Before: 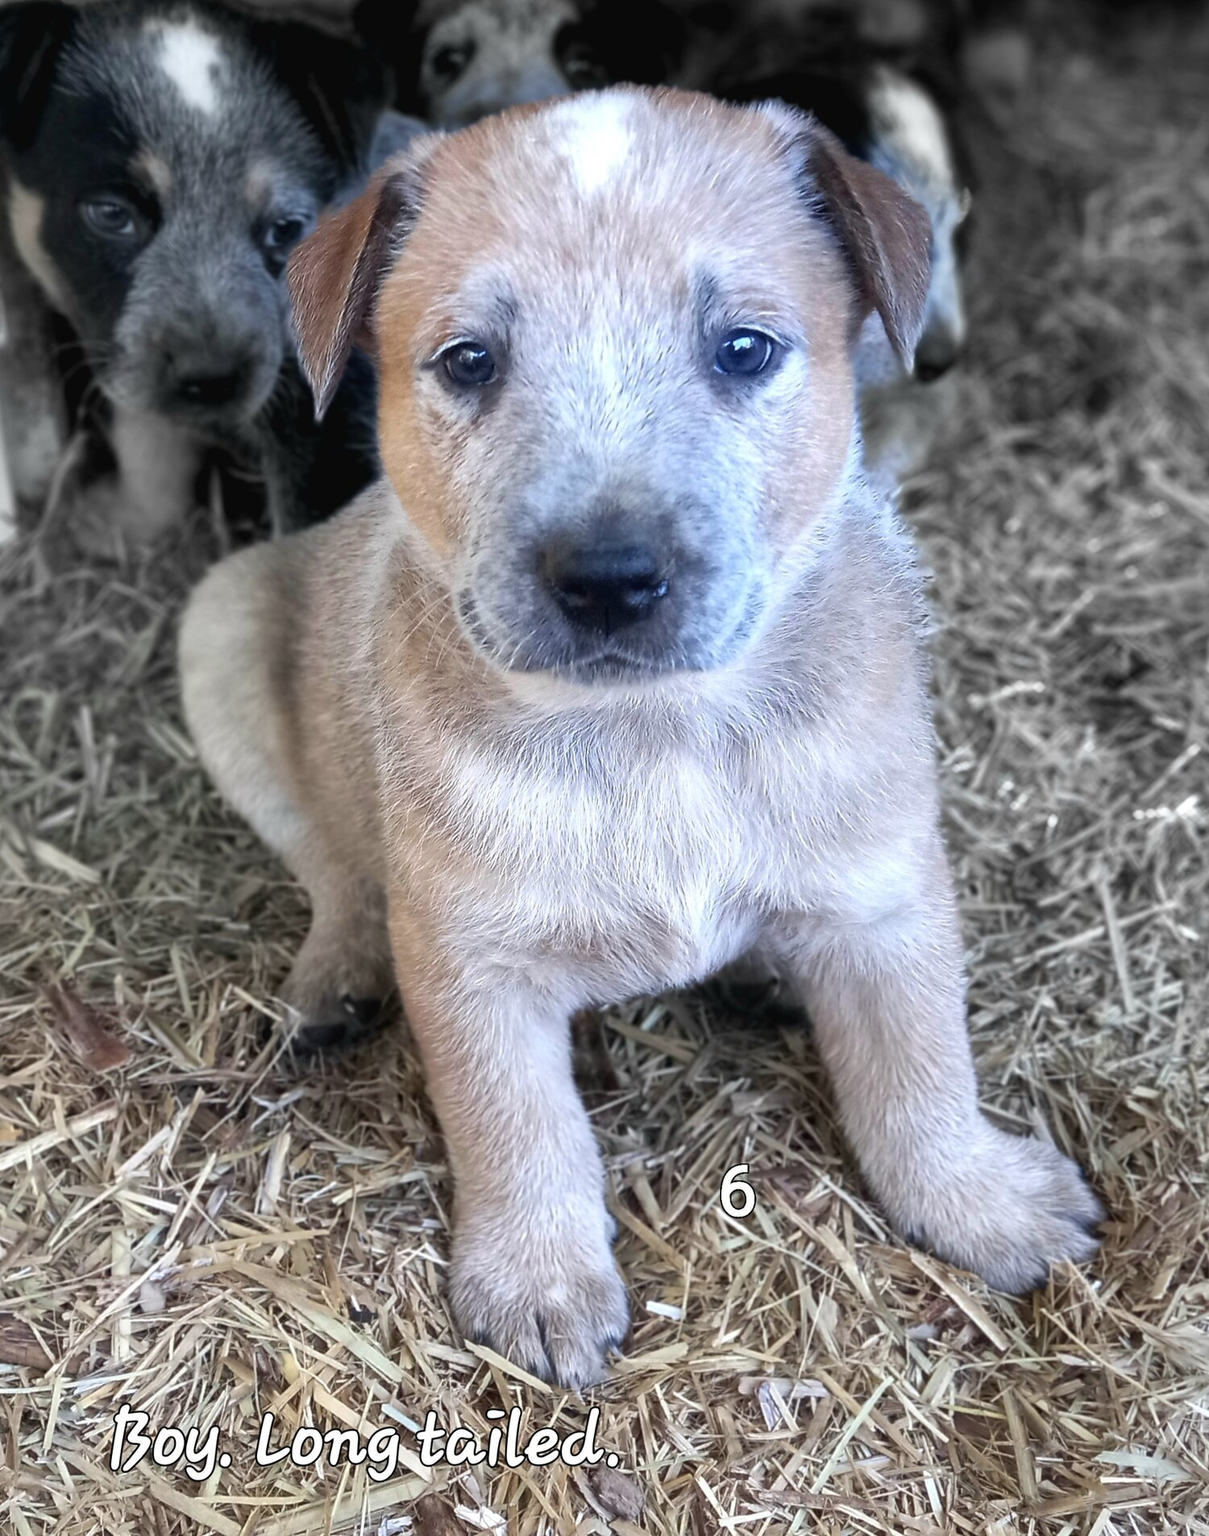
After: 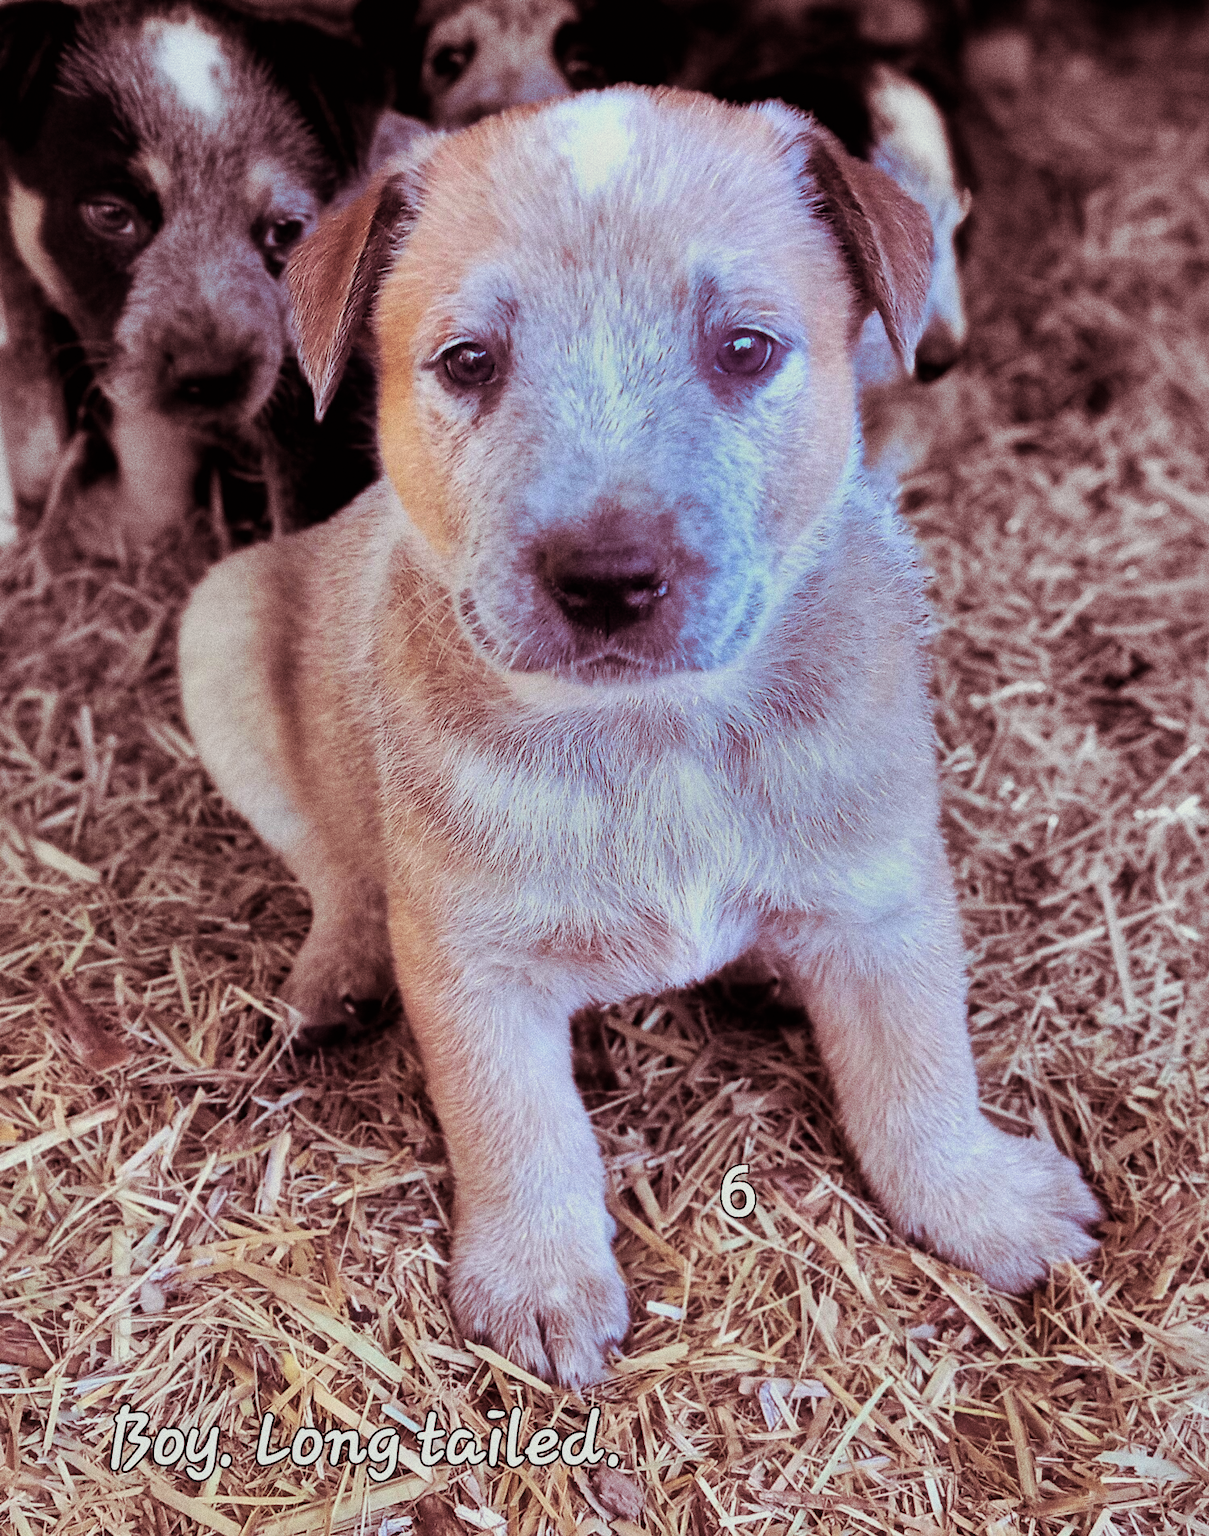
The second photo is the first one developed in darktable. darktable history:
shadows and highlights: shadows 24.5, highlights -78.15, soften with gaussian
grain: coarseness 0.09 ISO, strength 40%
rgb levels: mode RGB, independent channels, levels [[0, 0.474, 1], [0, 0.5, 1], [0, 0.5, 1]]
color balance rgb: perceptual saturation grading › global saturation 30%, global vibrance 10%
split-toning: on, module defaults
filmic rgb: black relative exposure -7.65 EV, white relative exposure 4.56 EV, hardness 3.61, color science v6 (2022)
tone equalizer: -8 EV -0.417 EV, -7 EV -0.389 EV, -6 EV -0.333 EV, -5 EV -0.222 EV, -3 EV 0.222 EV, -2 EV 0.333 EV, -1 EV 0.389 EV, +0 EV 0.417 EV, edges refinement/feathering 500, mask exposure compensation -1.57 EV, preserve details no
